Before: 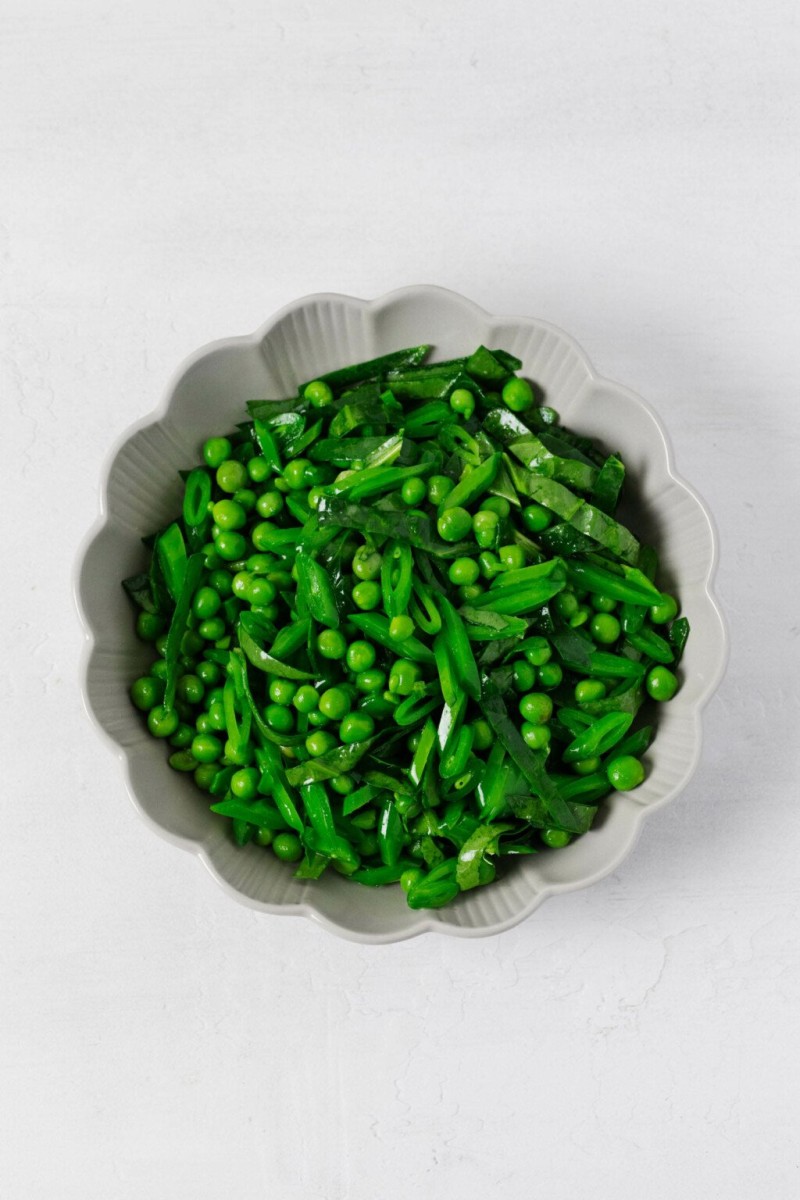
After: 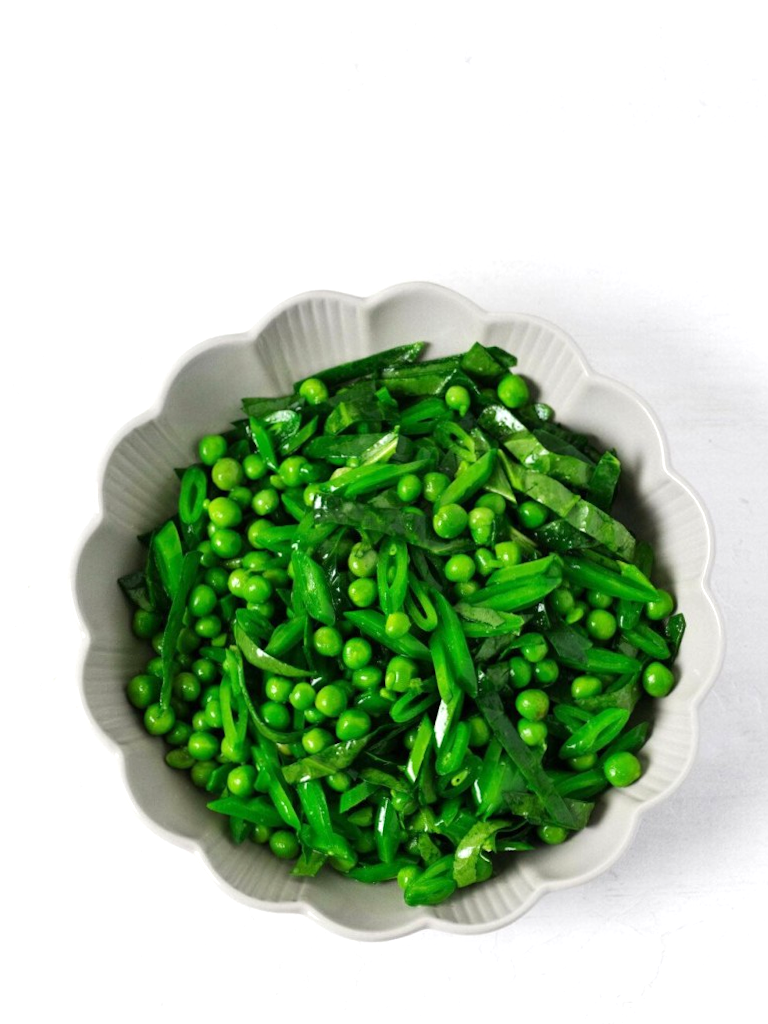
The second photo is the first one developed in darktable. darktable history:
crop and rotate: angle 0.2°, left 0.275%, right 3.127%, bottom 14.18%
exposure: exposure 0.496 EV, compensate highlight preservation false
